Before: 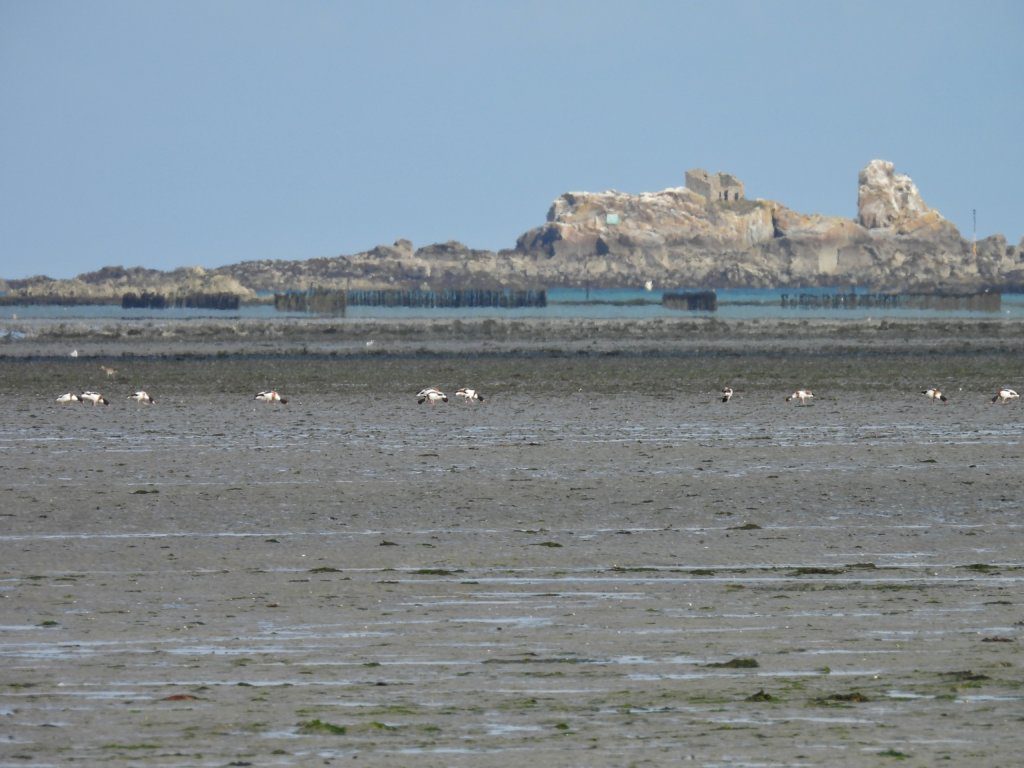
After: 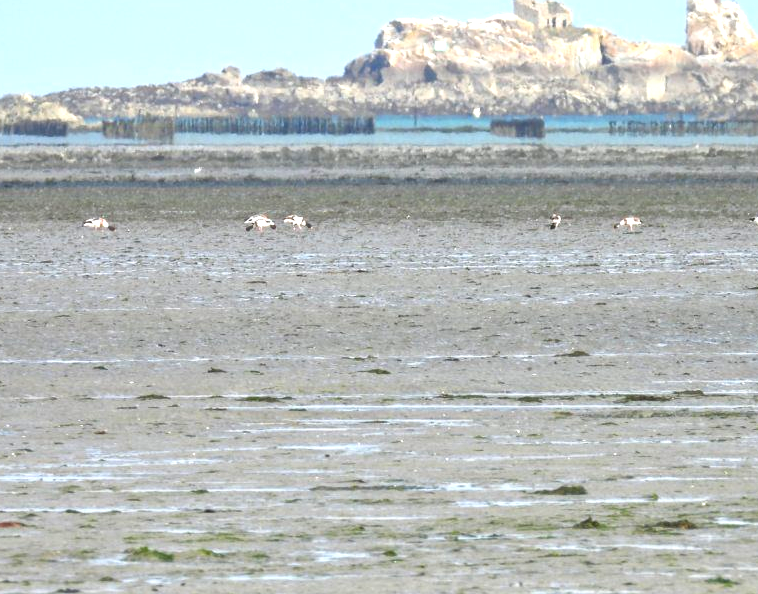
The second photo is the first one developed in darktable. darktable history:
tone equalizer: -7 EV 0.161 EV, -6 EV 0.589 EV, -5 EV 1.18 EV, -4 EV 1.33 EV, -3 EV 1.15 EV, -2 EV 0.6 EV, -1 EV 0.145 EV
exposure: black level correction 0, exposure 1.199 EV, compensate exposure bias true, compensate highlight preservation false
crop: left 16.858%, top 22.646%, right 9.101%
